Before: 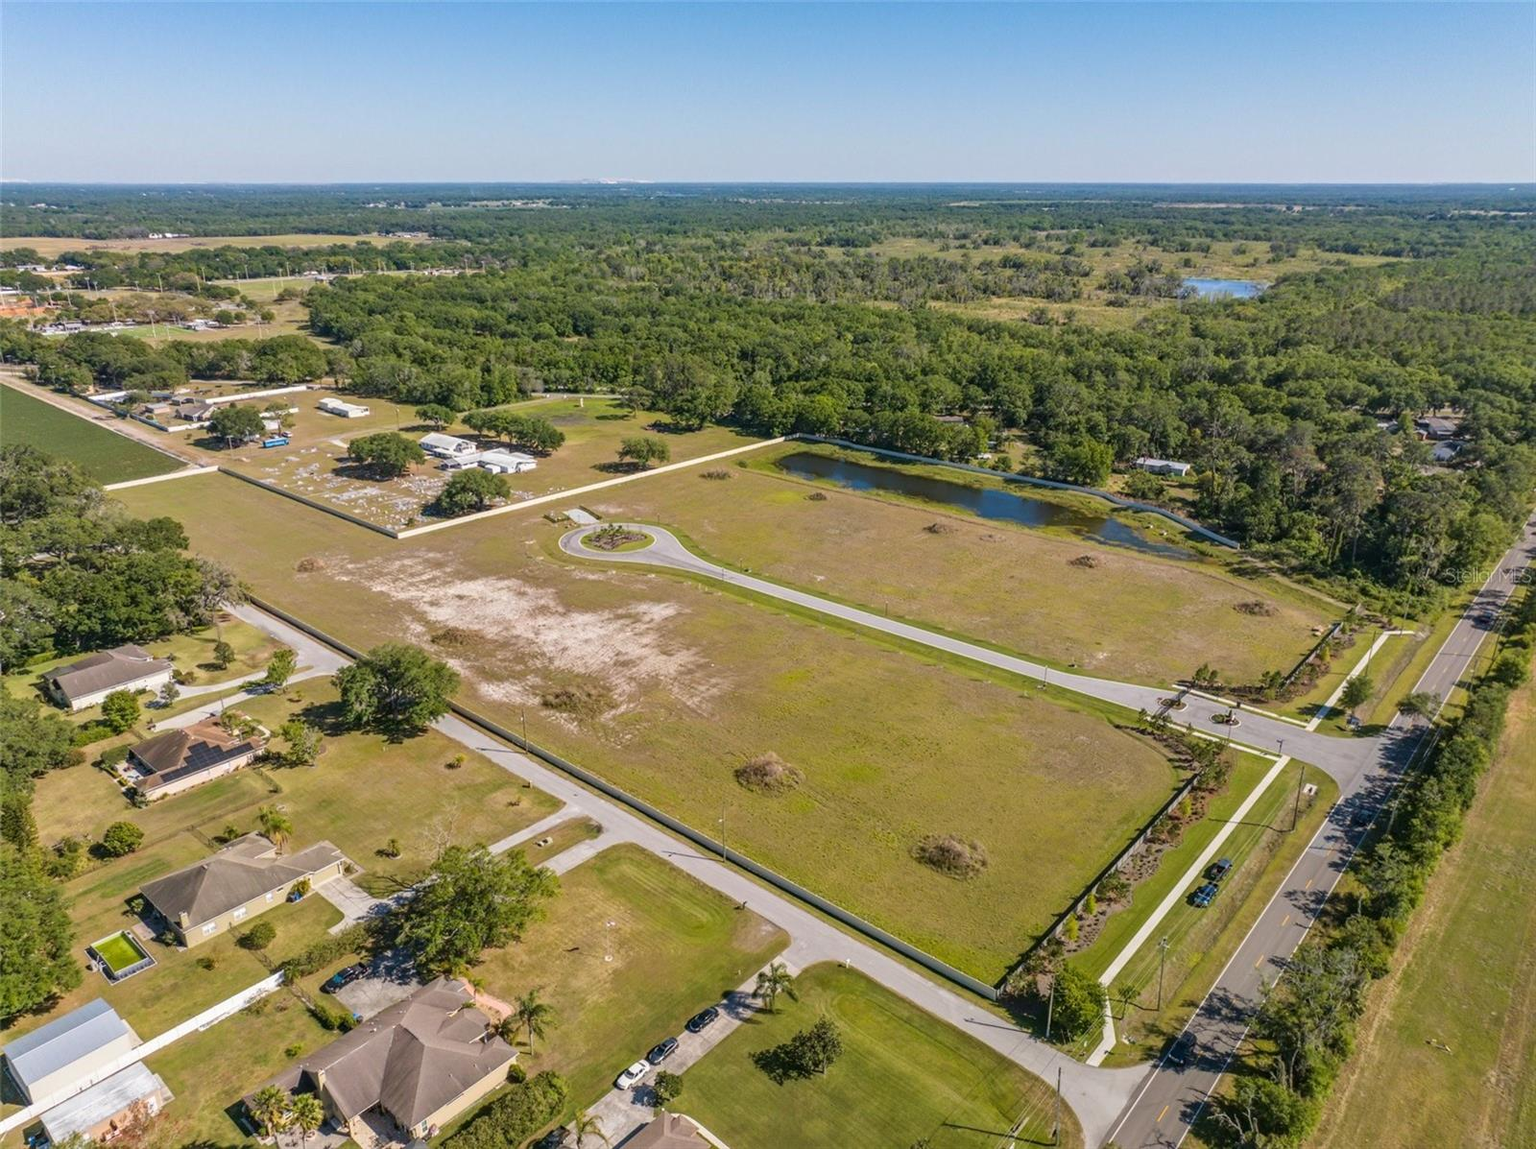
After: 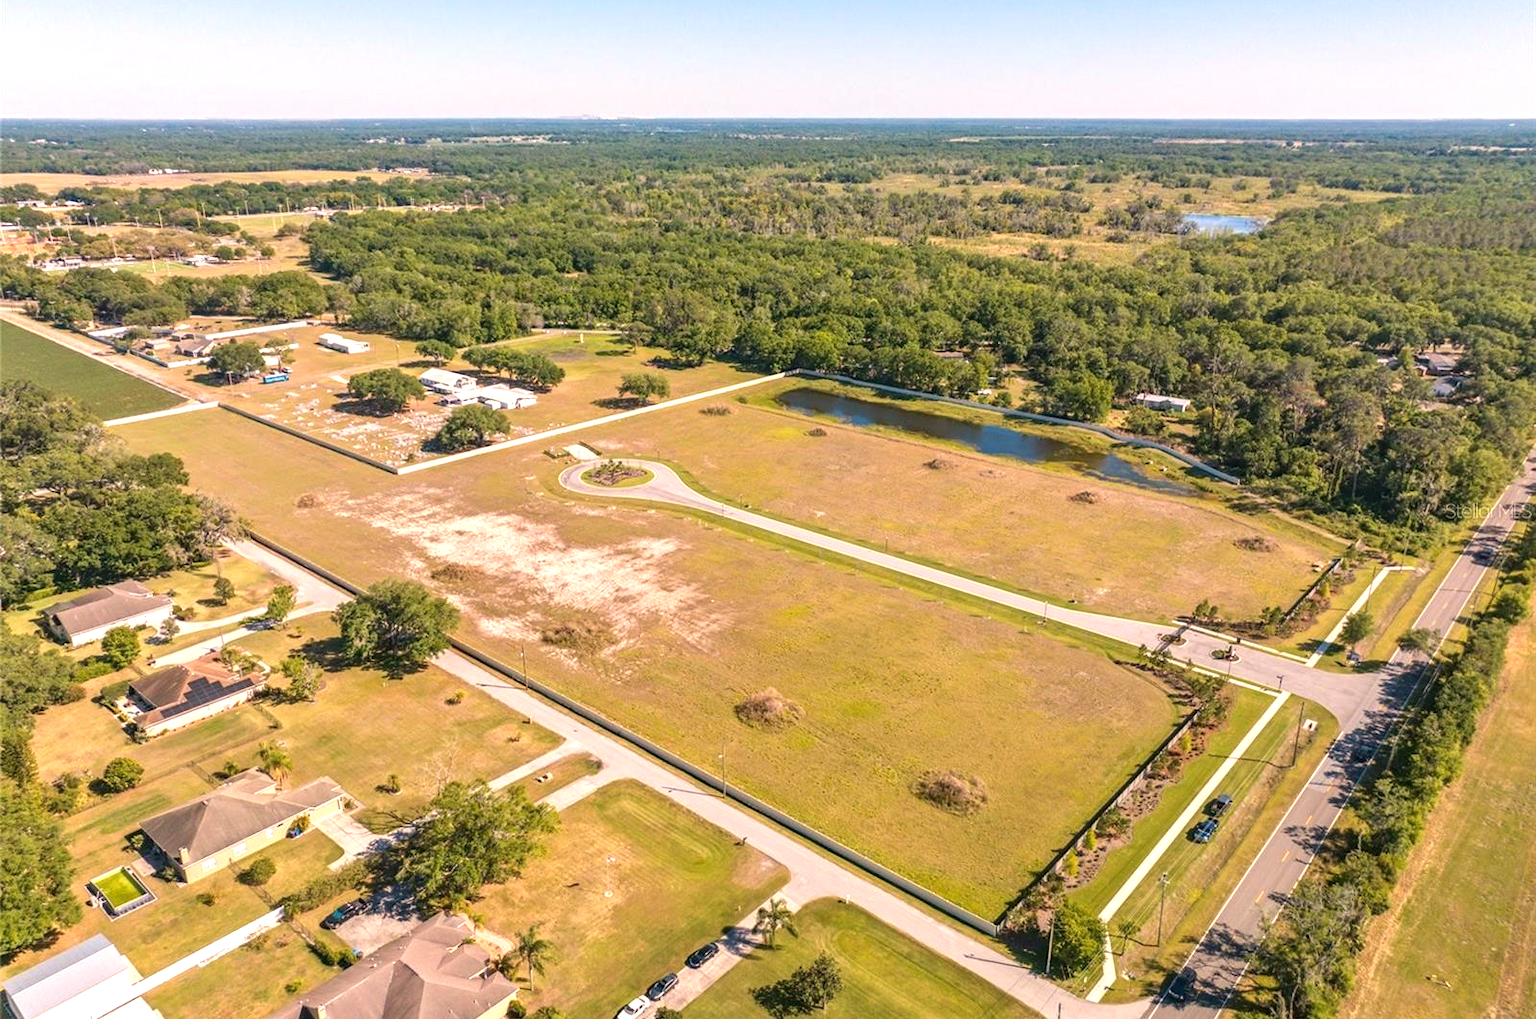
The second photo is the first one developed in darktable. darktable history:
exposure: exposure 0.657 EV, compensate highlight preservation false
white balance: red 1.127, blue 0.943
crop and rotate: top 5.609%, bottom 5.609%
